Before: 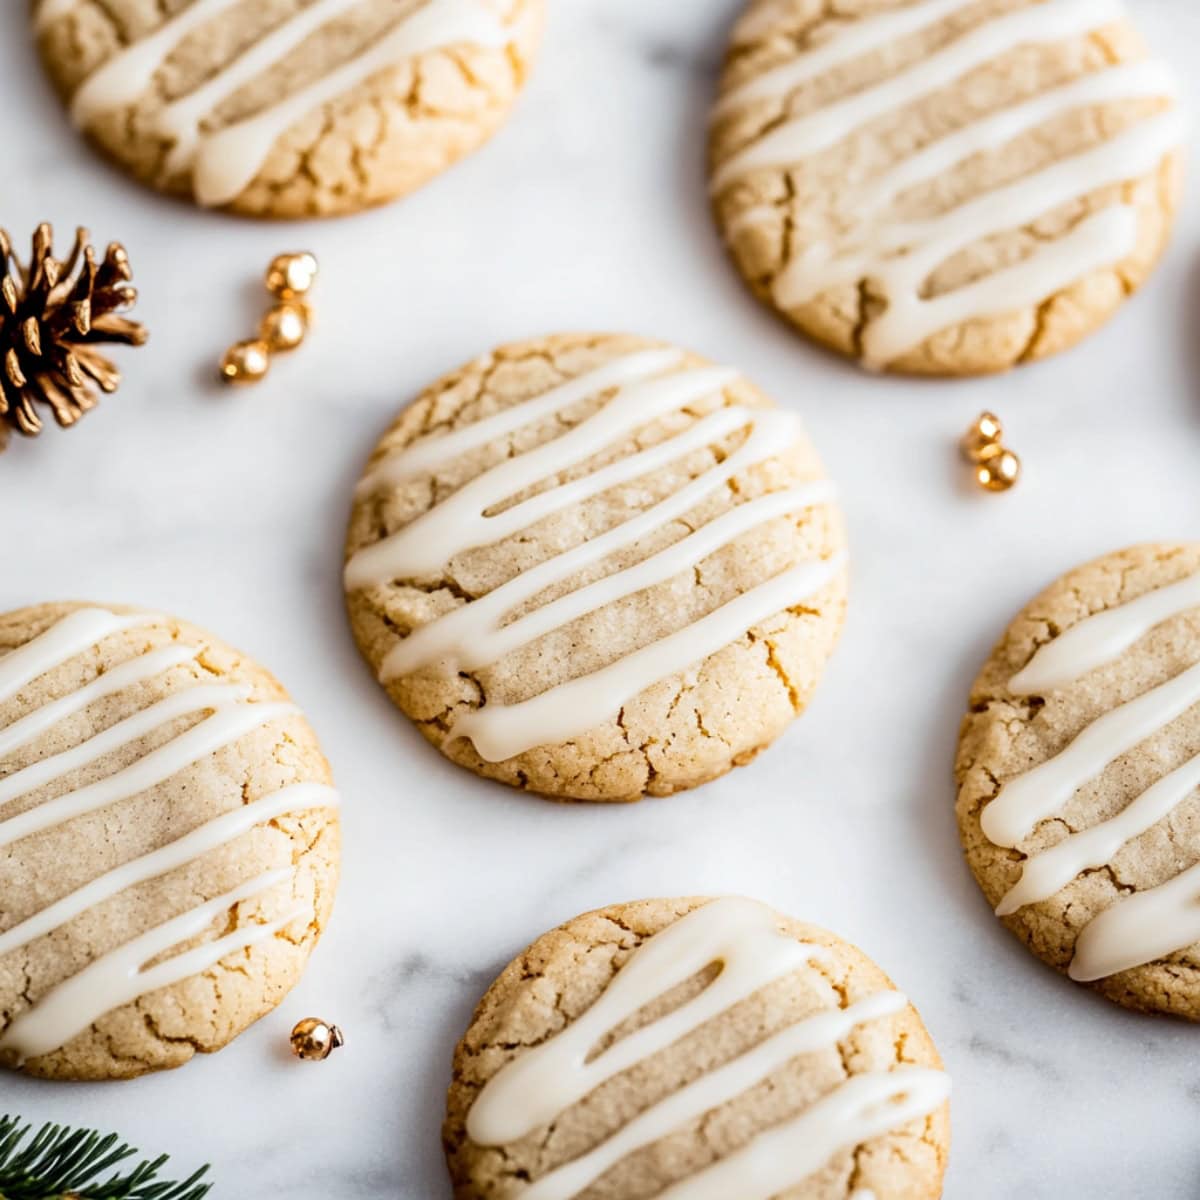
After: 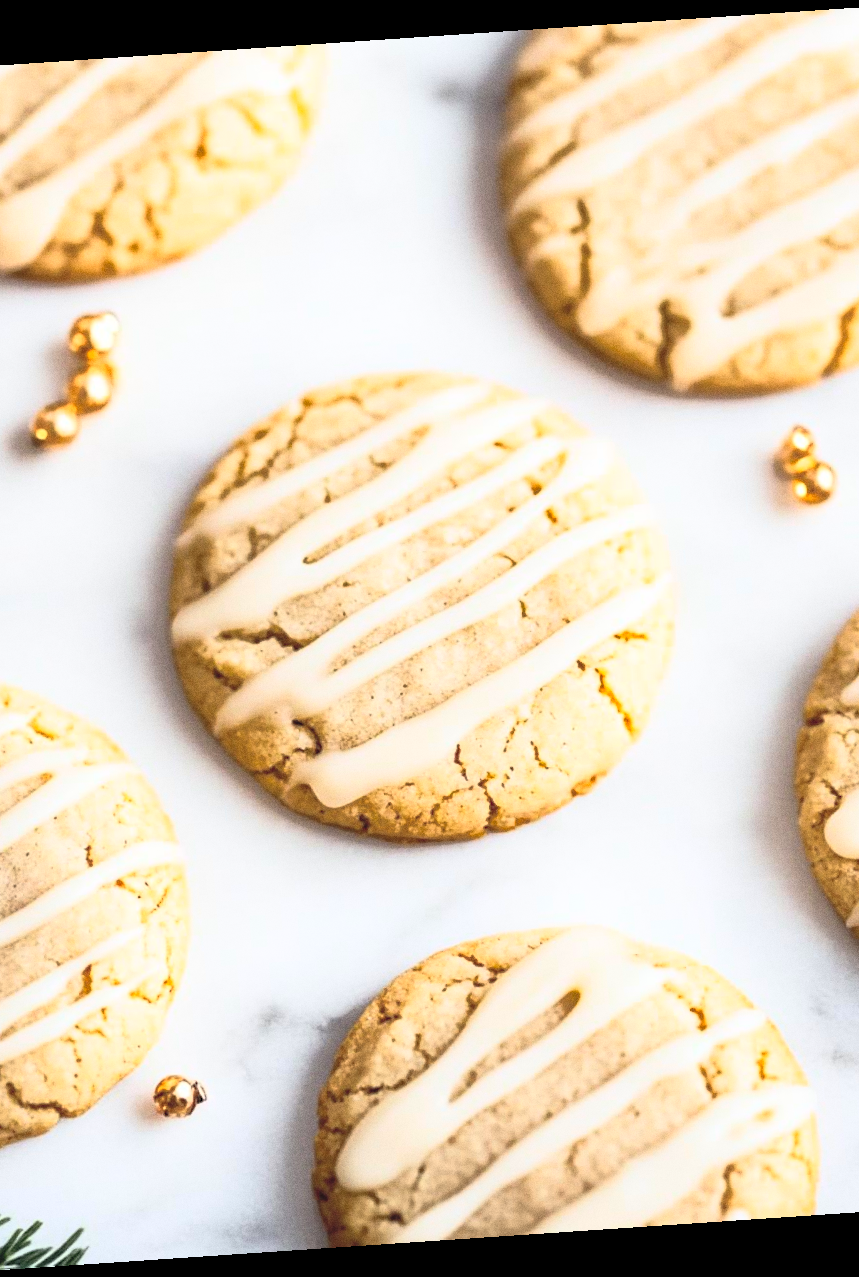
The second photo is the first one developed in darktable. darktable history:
contrast brightness saturation: contrast 0.39, brightness 0.53
crop: left 16.899%, right 16.556%
grain: coarseness 0.09 ISO
shadows and highlights: on, module defaults
rotate and perspective: rotation -4.2°, shear 0.006, automatic cropping off
